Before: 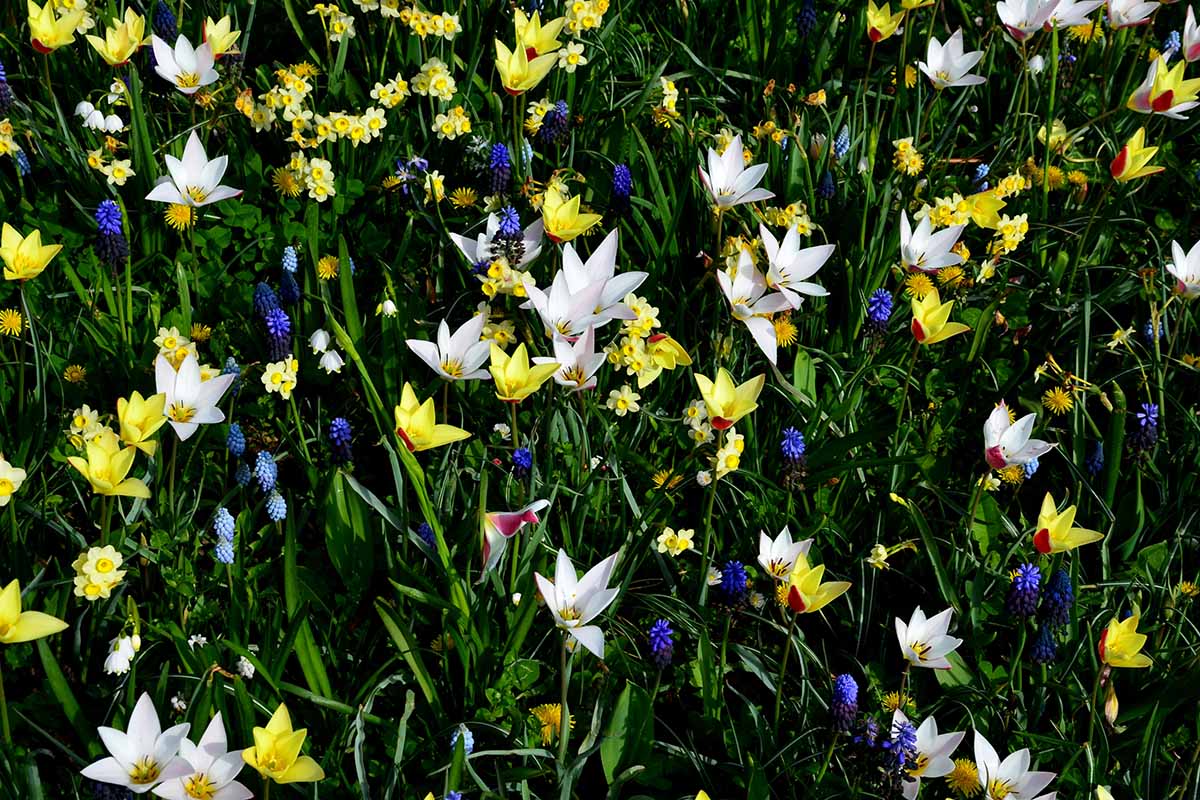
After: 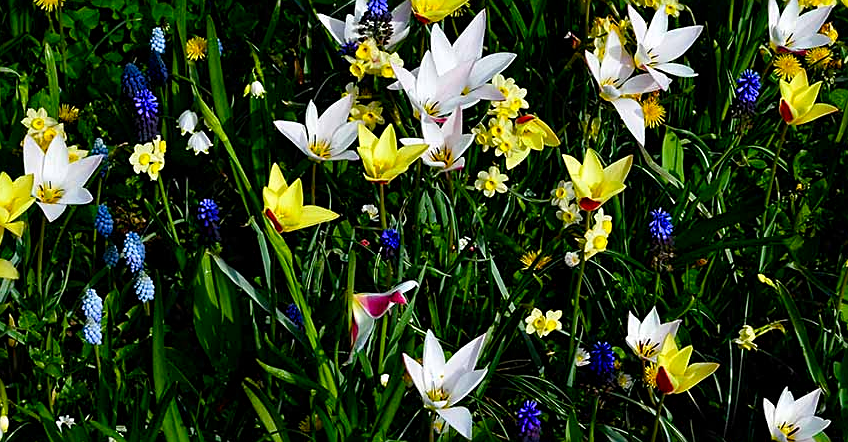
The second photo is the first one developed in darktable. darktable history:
contrast brightness saturation: contrast 0.029, brightness -0.031
color balance rgb: perceptual saturation grading › global saturation 34.711%, perceptual saturation grading › highlights -29.902%, perceptual saturation grading › shadows 35.637%
sharpen: on, module defaults
crop: left 11.016%, top 27.401%, right 18.261%, bottom 17.229%
